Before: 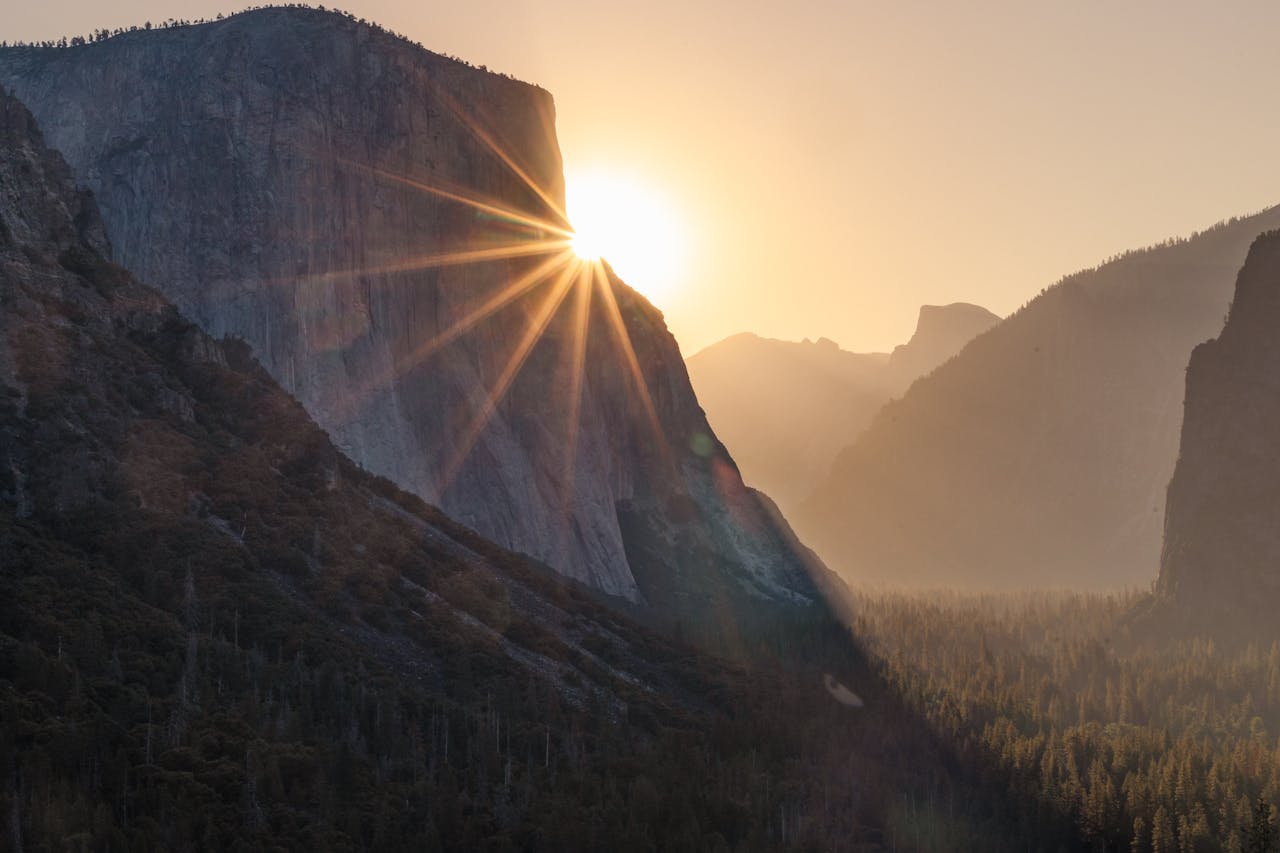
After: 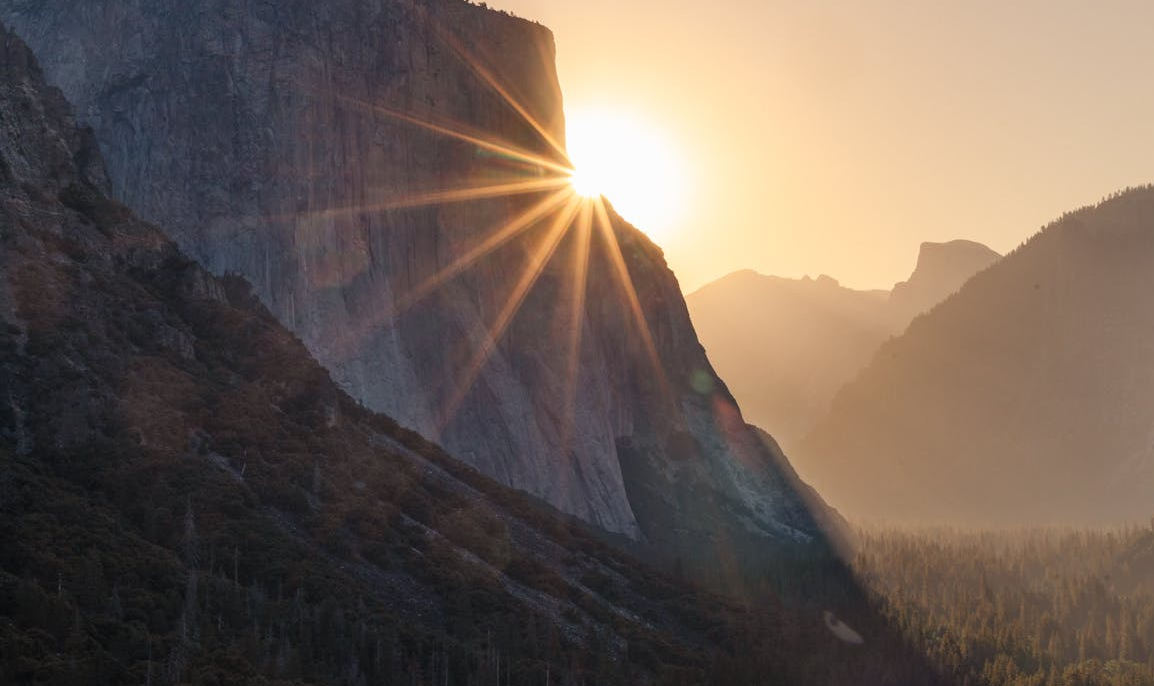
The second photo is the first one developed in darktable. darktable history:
crop: top 7.461%, right 9.827%, bottom 12.059%
